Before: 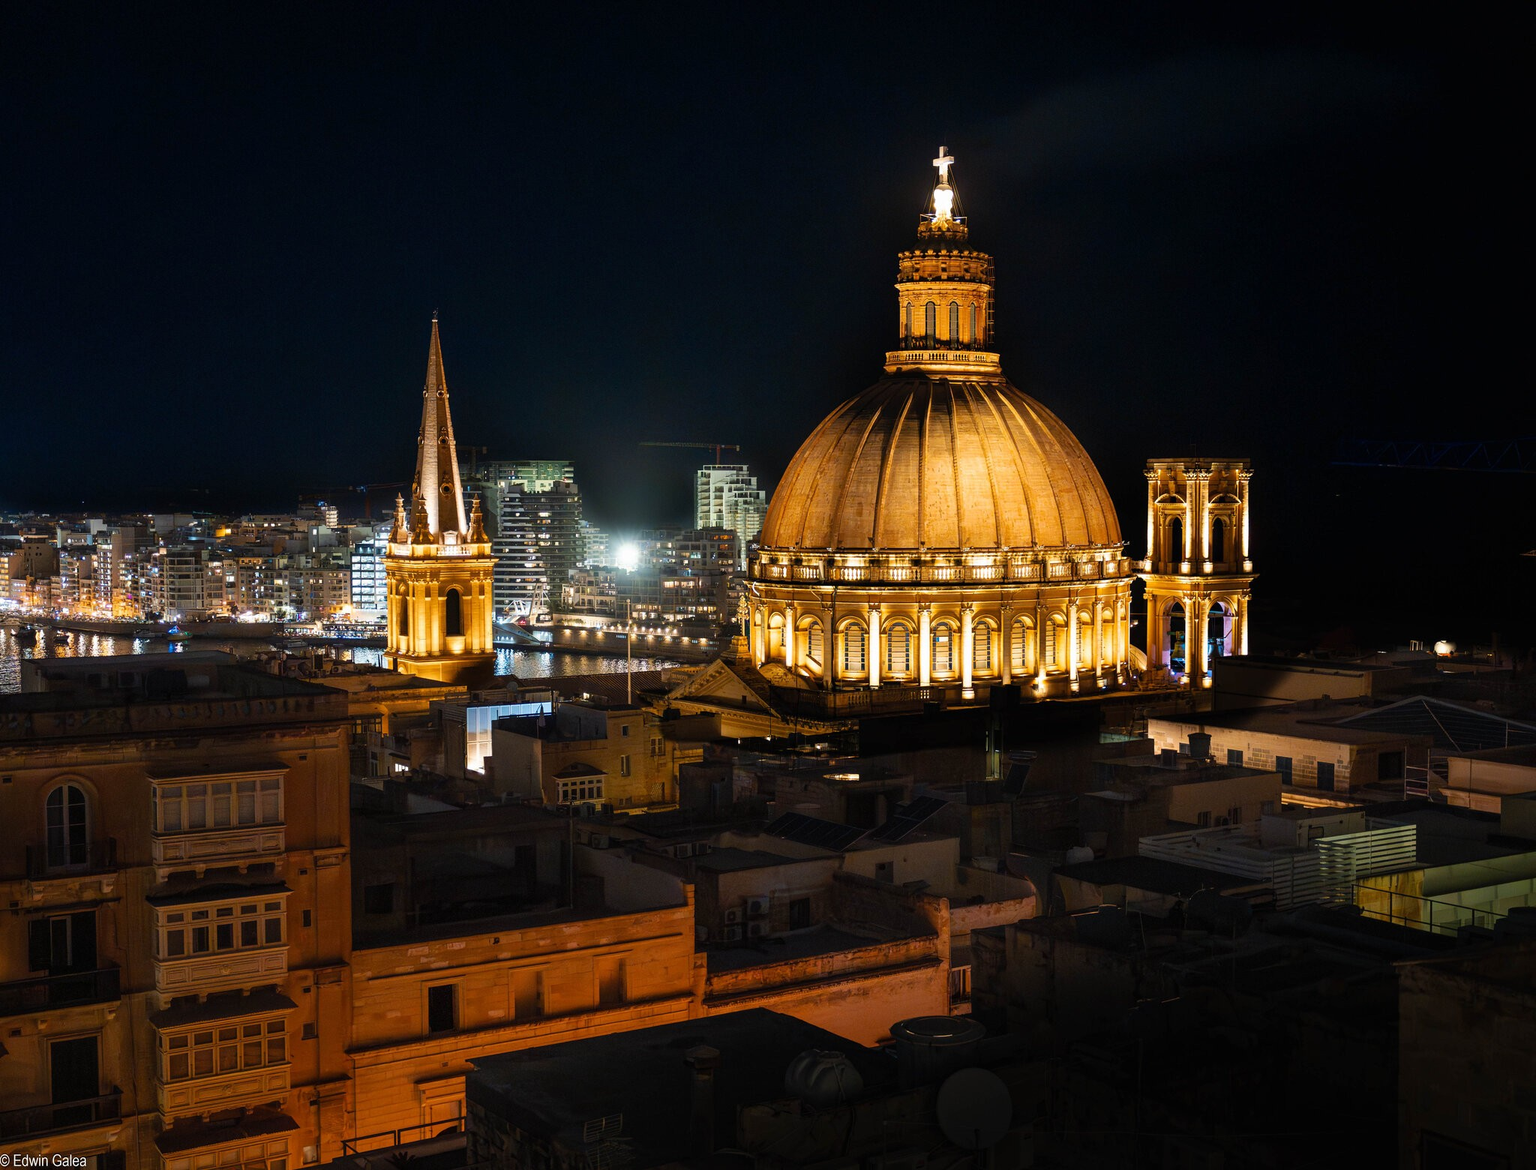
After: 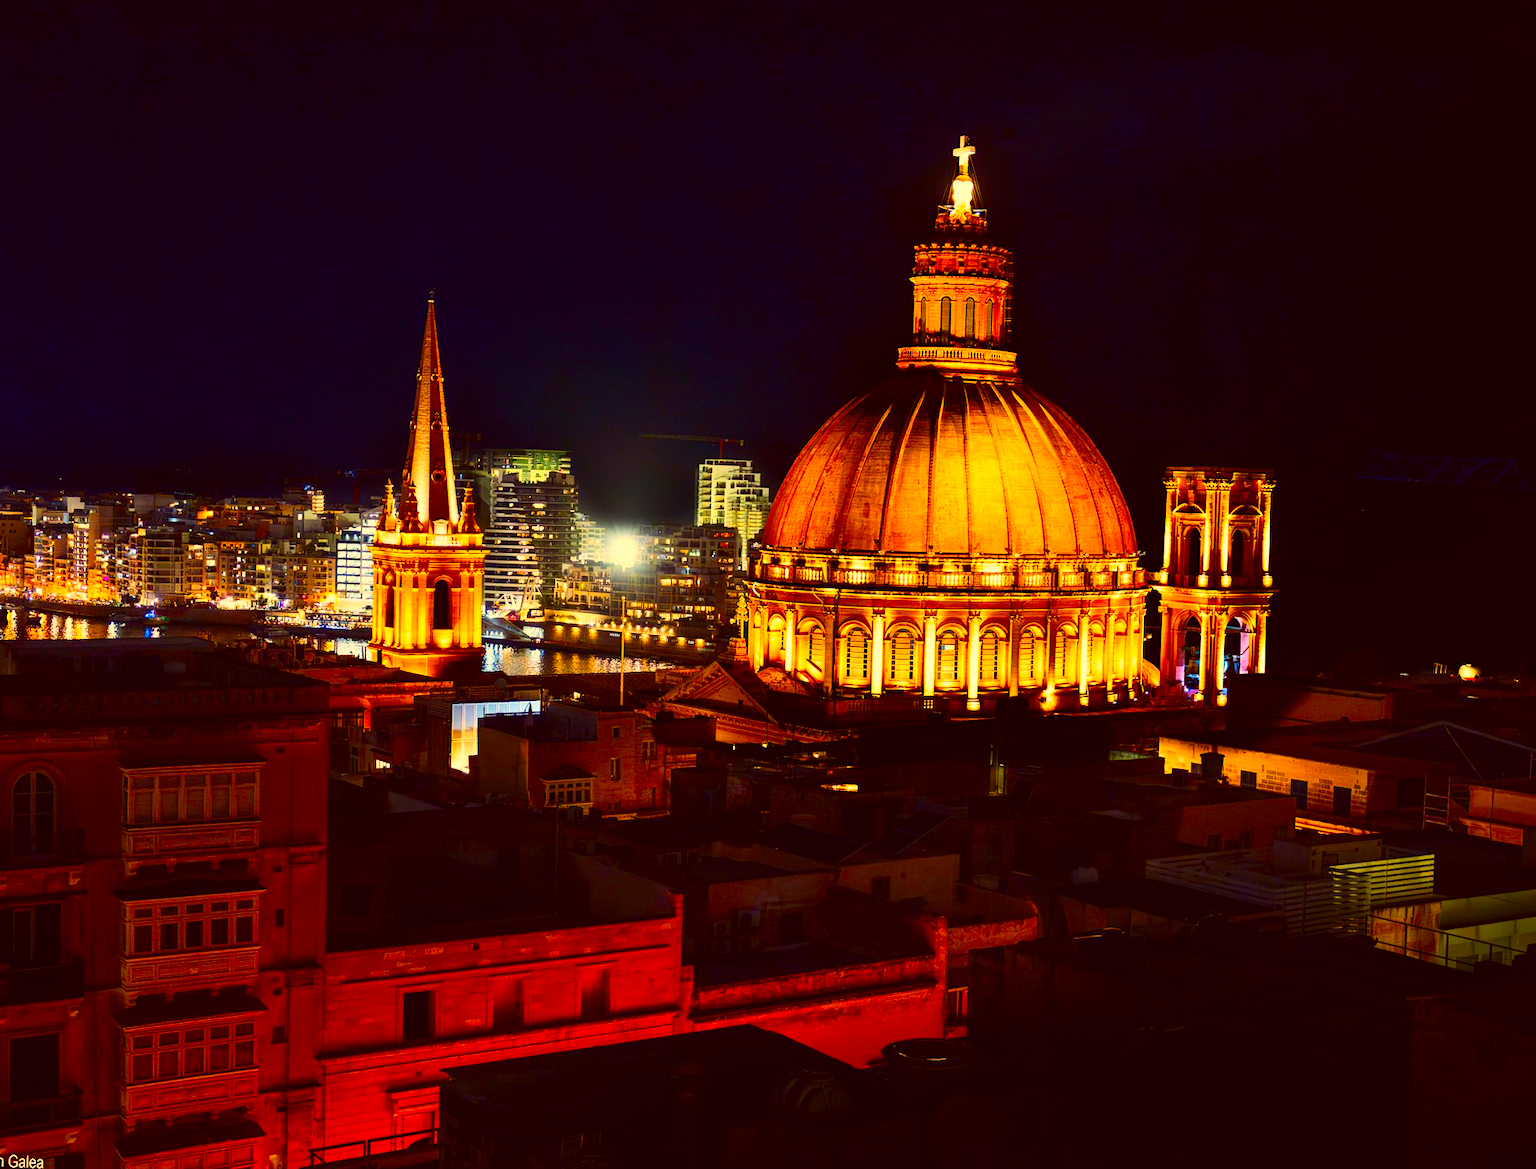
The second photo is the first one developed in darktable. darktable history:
color correction: highlights a* 9.77, highlights b* 39.17, shadows a* 14.69, shadows b* 3.67
contrast brightness saturation: contrast 0.265, brightness 0.025, saturation 0.868
crop and rotate: angle -1.7°
exposure: exposure 0.152 EV, compensate highlight preservation false
